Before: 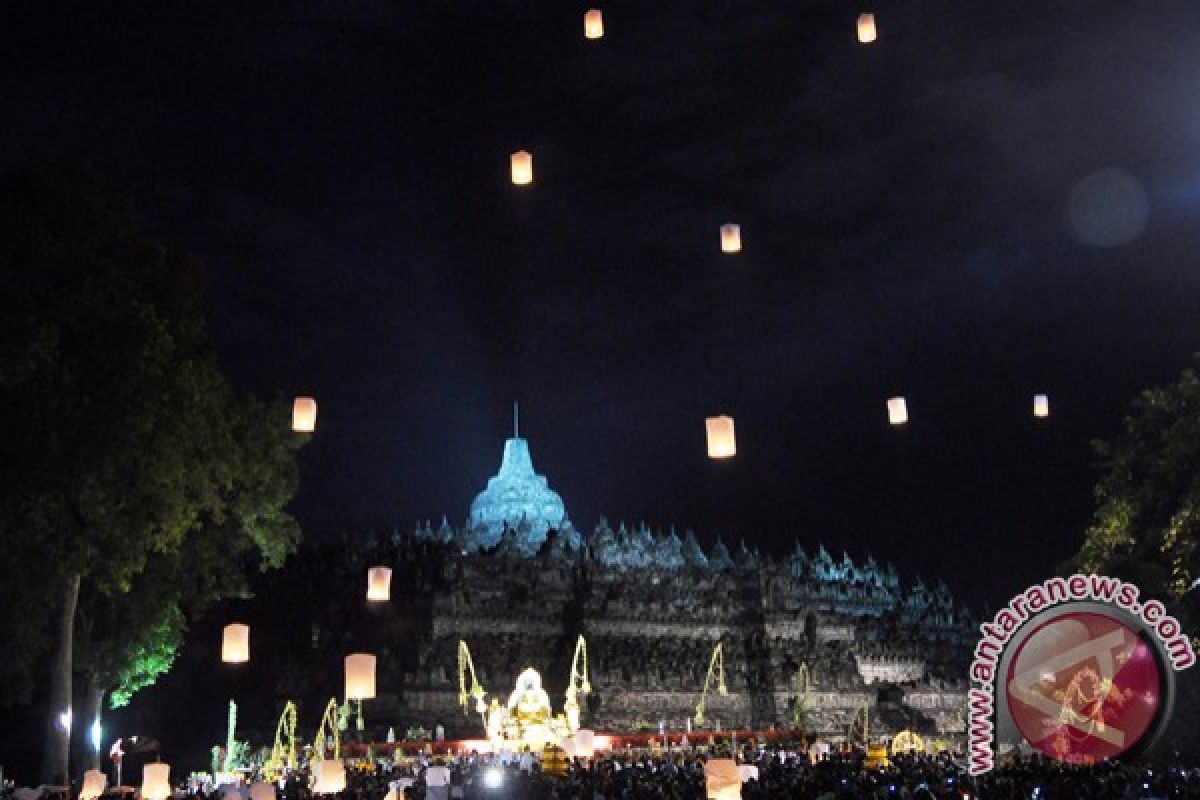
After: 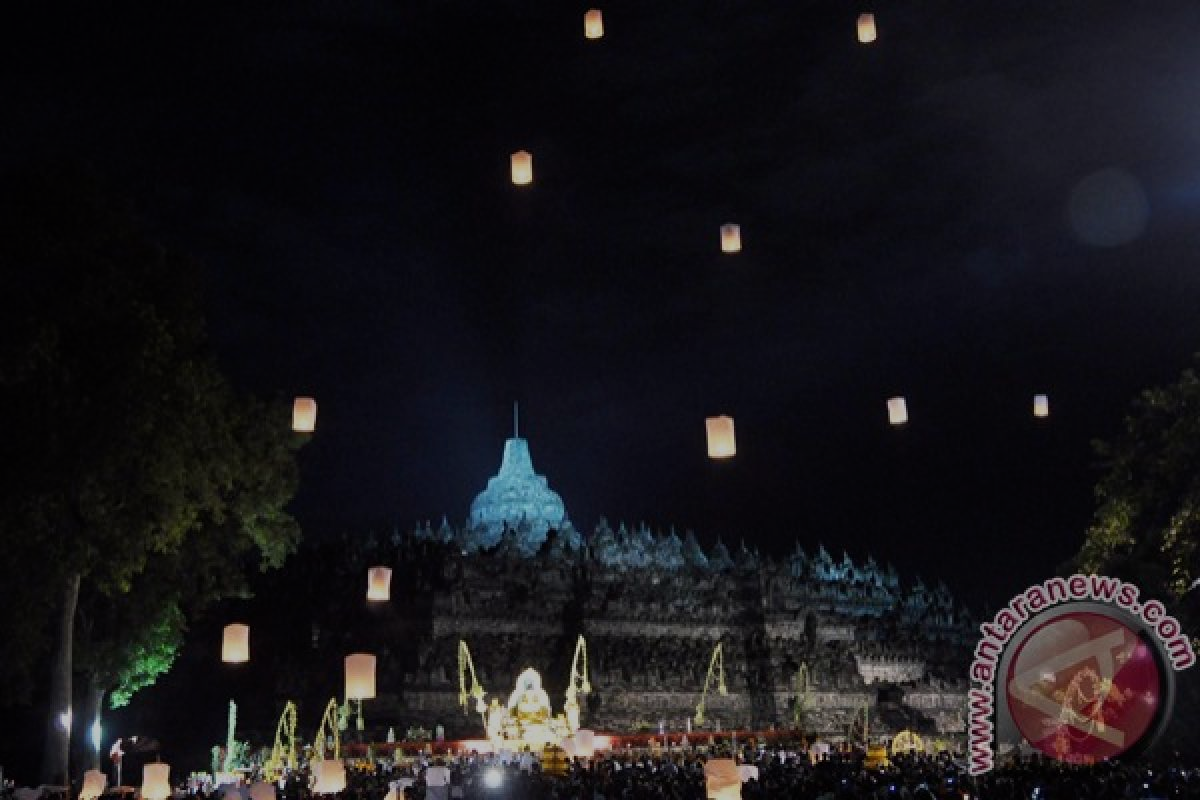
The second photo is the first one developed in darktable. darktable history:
exposure: exposure -0.913 EV, compensate exposure bias true, compensate highlight preservation false
